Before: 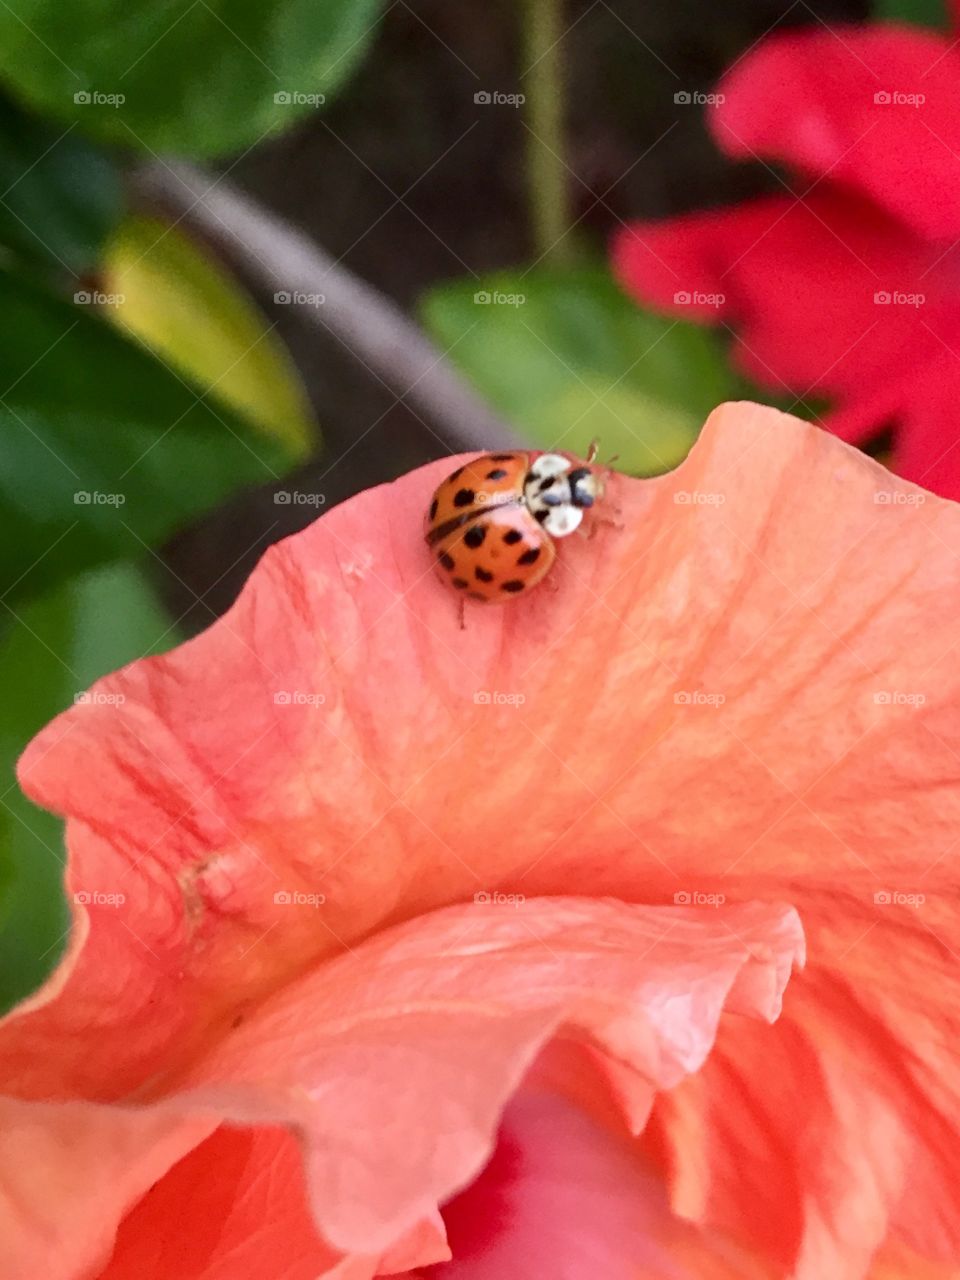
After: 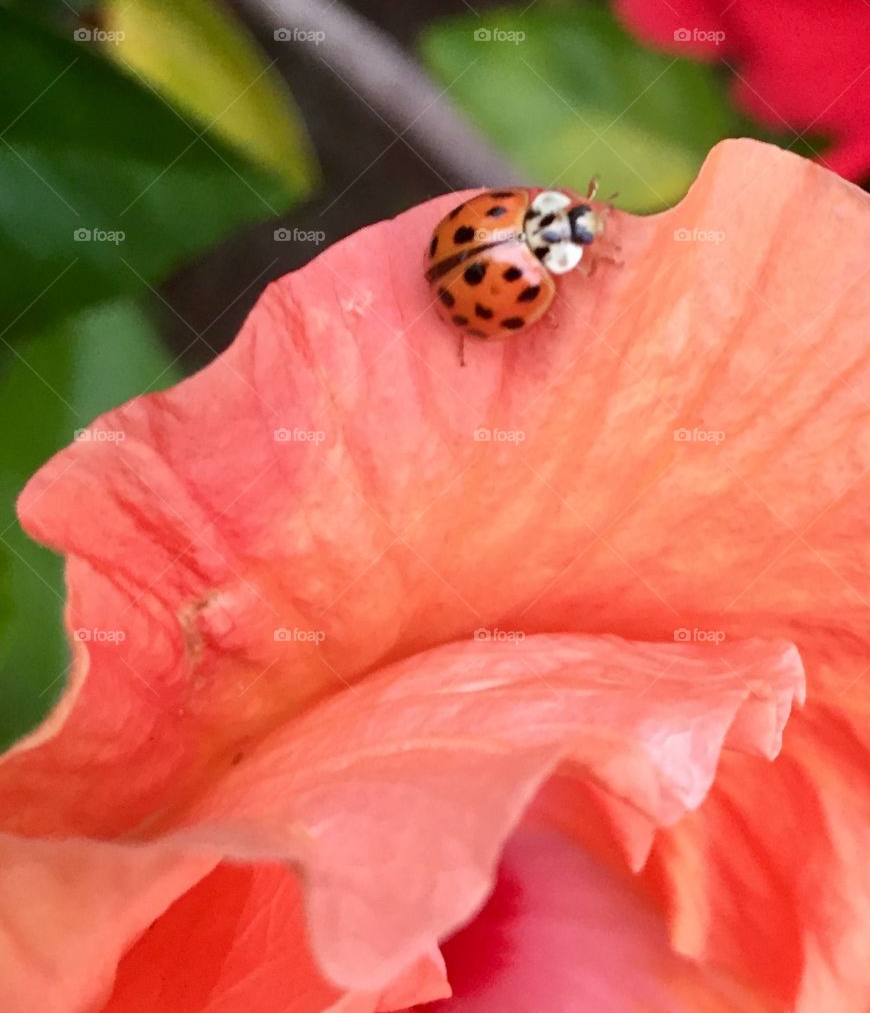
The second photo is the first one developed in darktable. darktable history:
crop: top 20.581%, right 9.329%, bottom 0.215%
